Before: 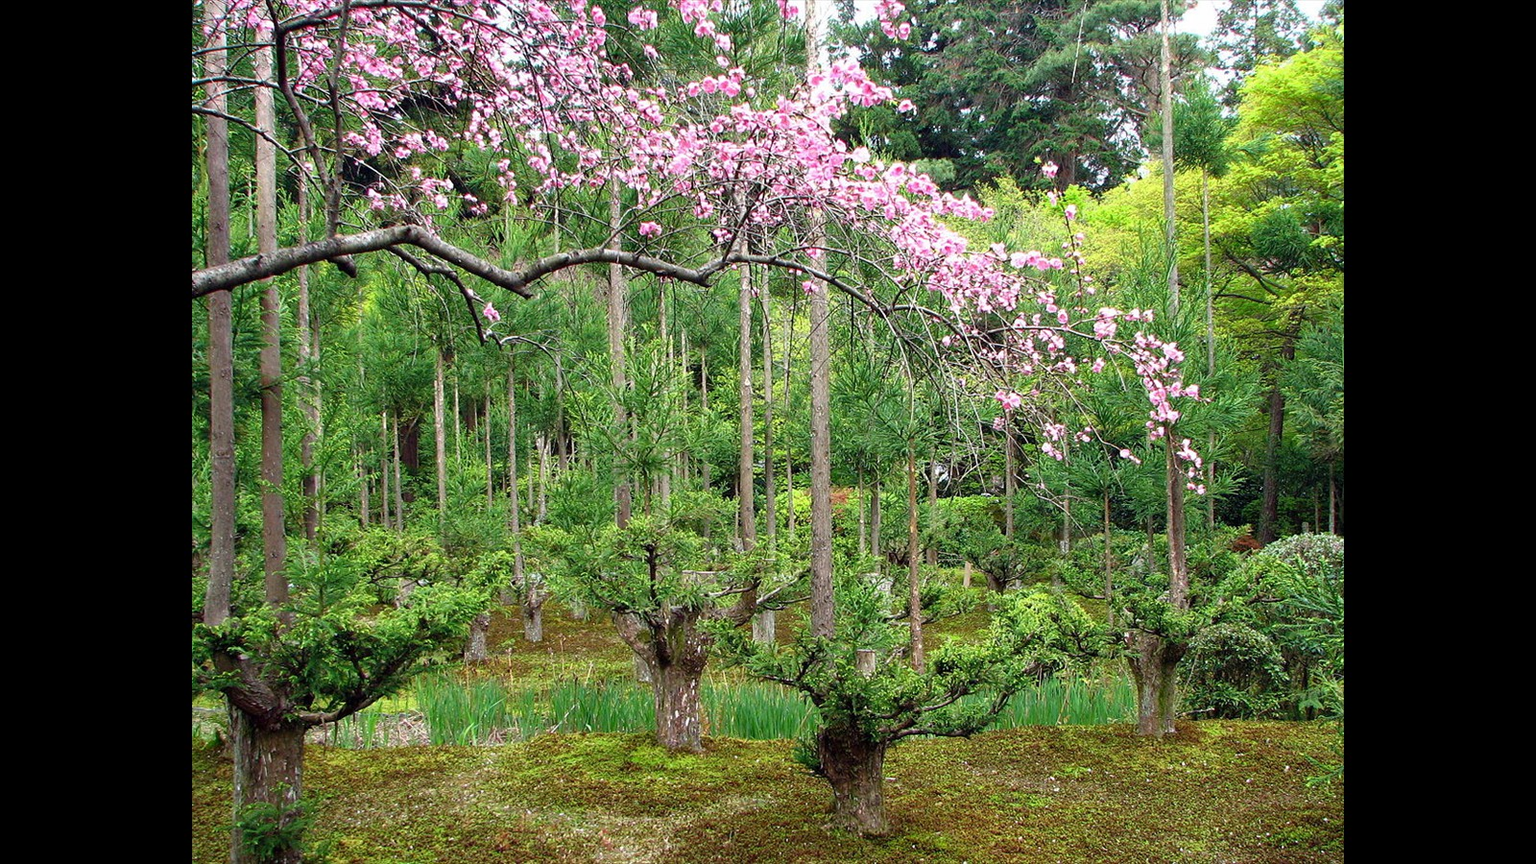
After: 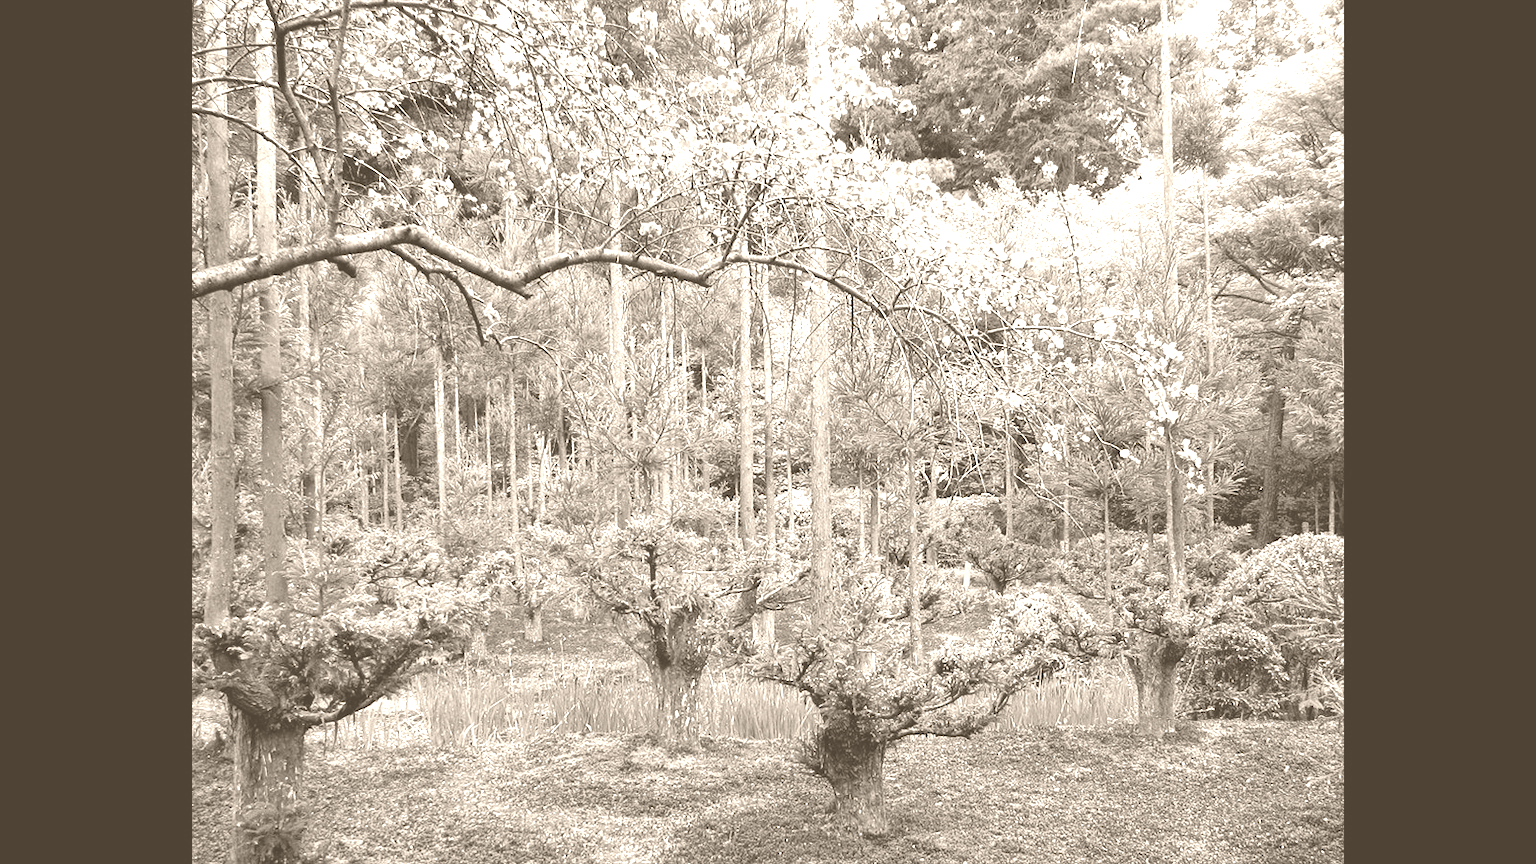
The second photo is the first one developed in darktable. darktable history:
colorize: hue 34.49°, saturation 35.33%, source mix 100%, version 1
exposure: compensate highlight preservation false
haze removal: strength 0.02, distance 0.25, compatibility mode true, adaptive false
